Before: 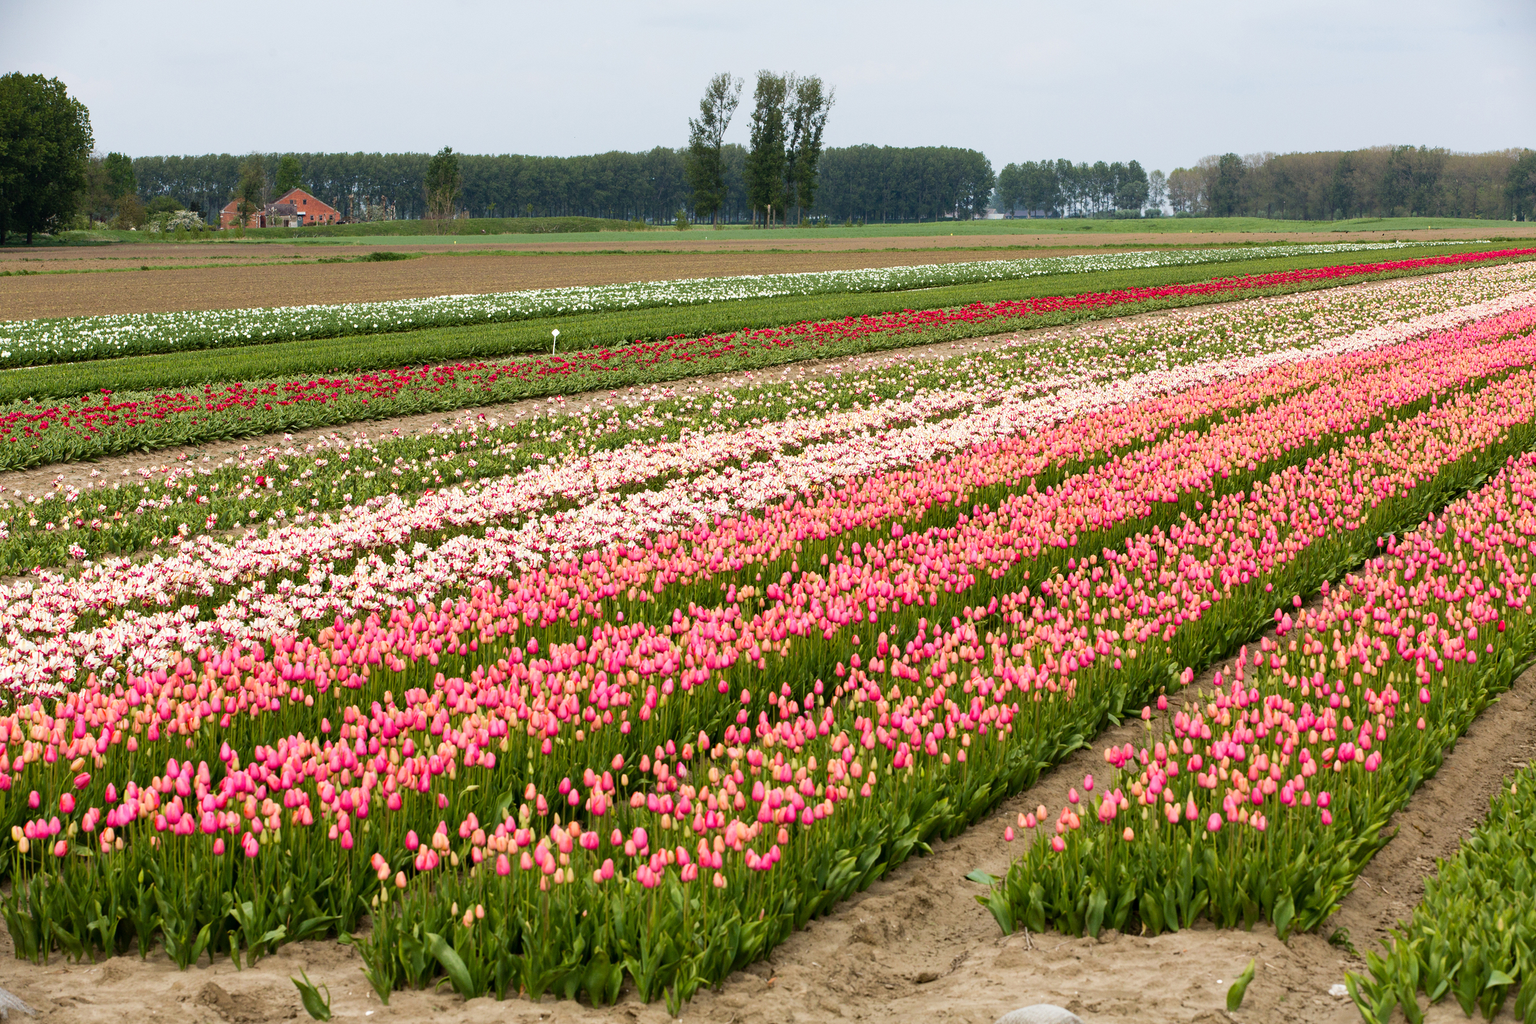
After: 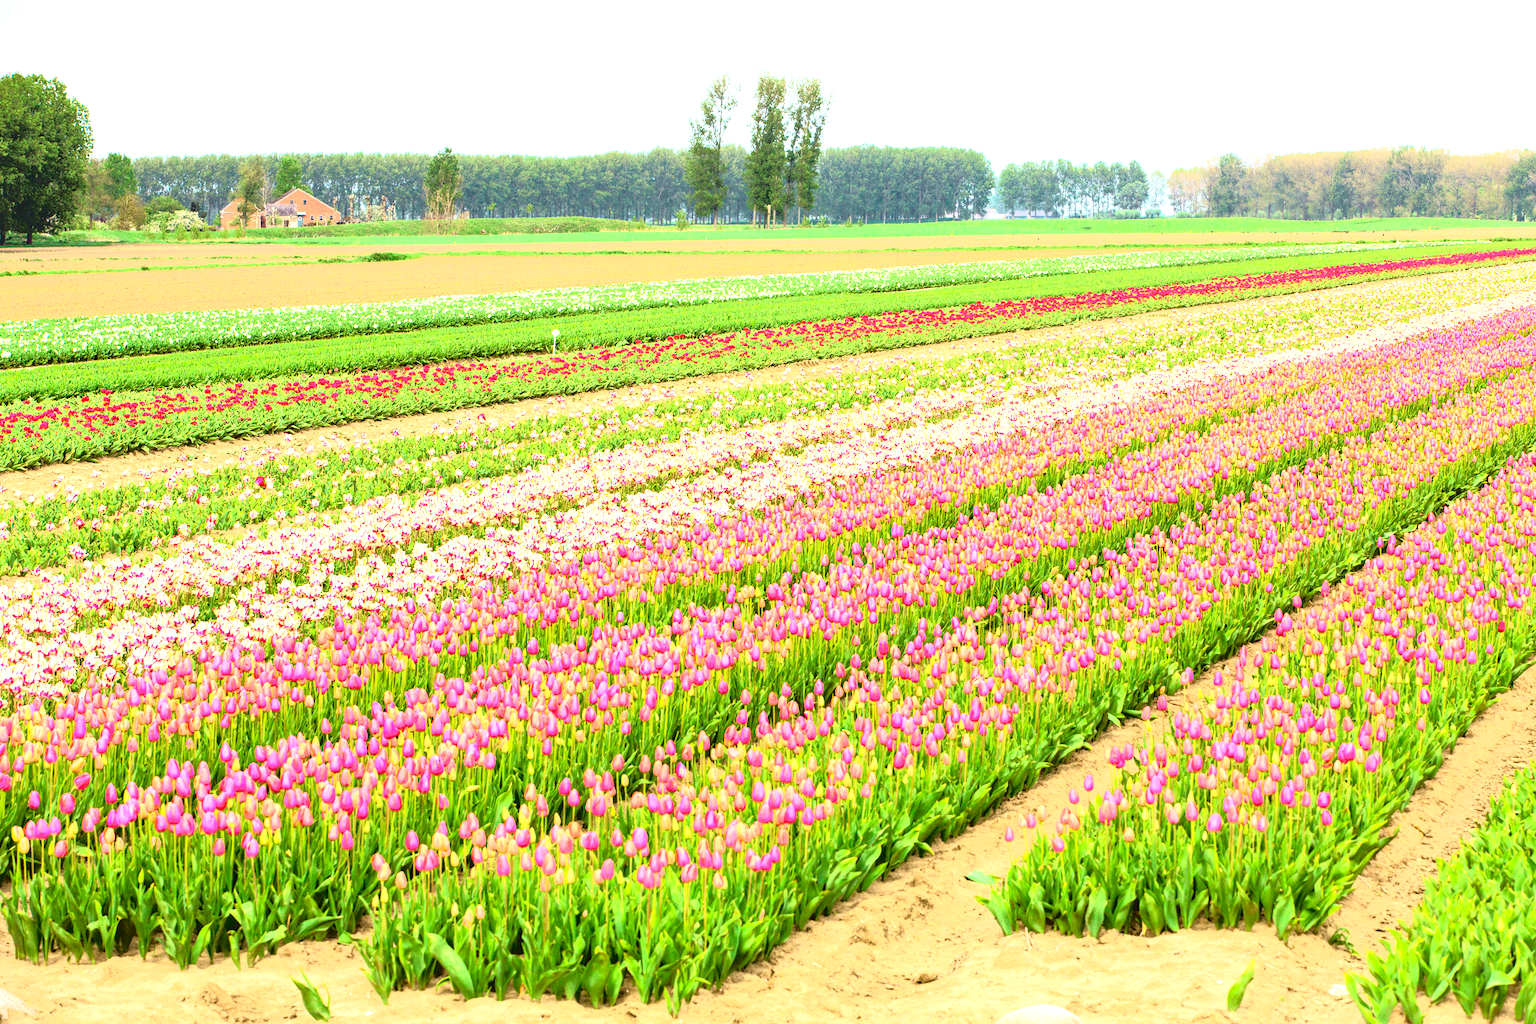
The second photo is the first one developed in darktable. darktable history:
exposure: black level correction 0, exposure 1.75 EV, compensate exposure bias true, compensate highlight preservation false
local contrast: detail 110%
tone curve: curves: ch0 [(0, 0.015) (0.091, 0.055) (0.184, 0.159) (0.304, 0.382) (0.492, 0.579) (0.628, 0.755) (0.832, 0.932) (0.984, 0.963)]; ch1 [(0, 0) (0.34, 0.235) (0.493, 0.5) (0.554, 0.56) (0.764, 0.815) (1, 1)]; ch2 [(0, 0) (0.44, 0.458) (0.476, 0.477) (0.542, 0.586) (0.674, 0.724) (1, 1)], color space Lab, independent channels, preserve colors none
